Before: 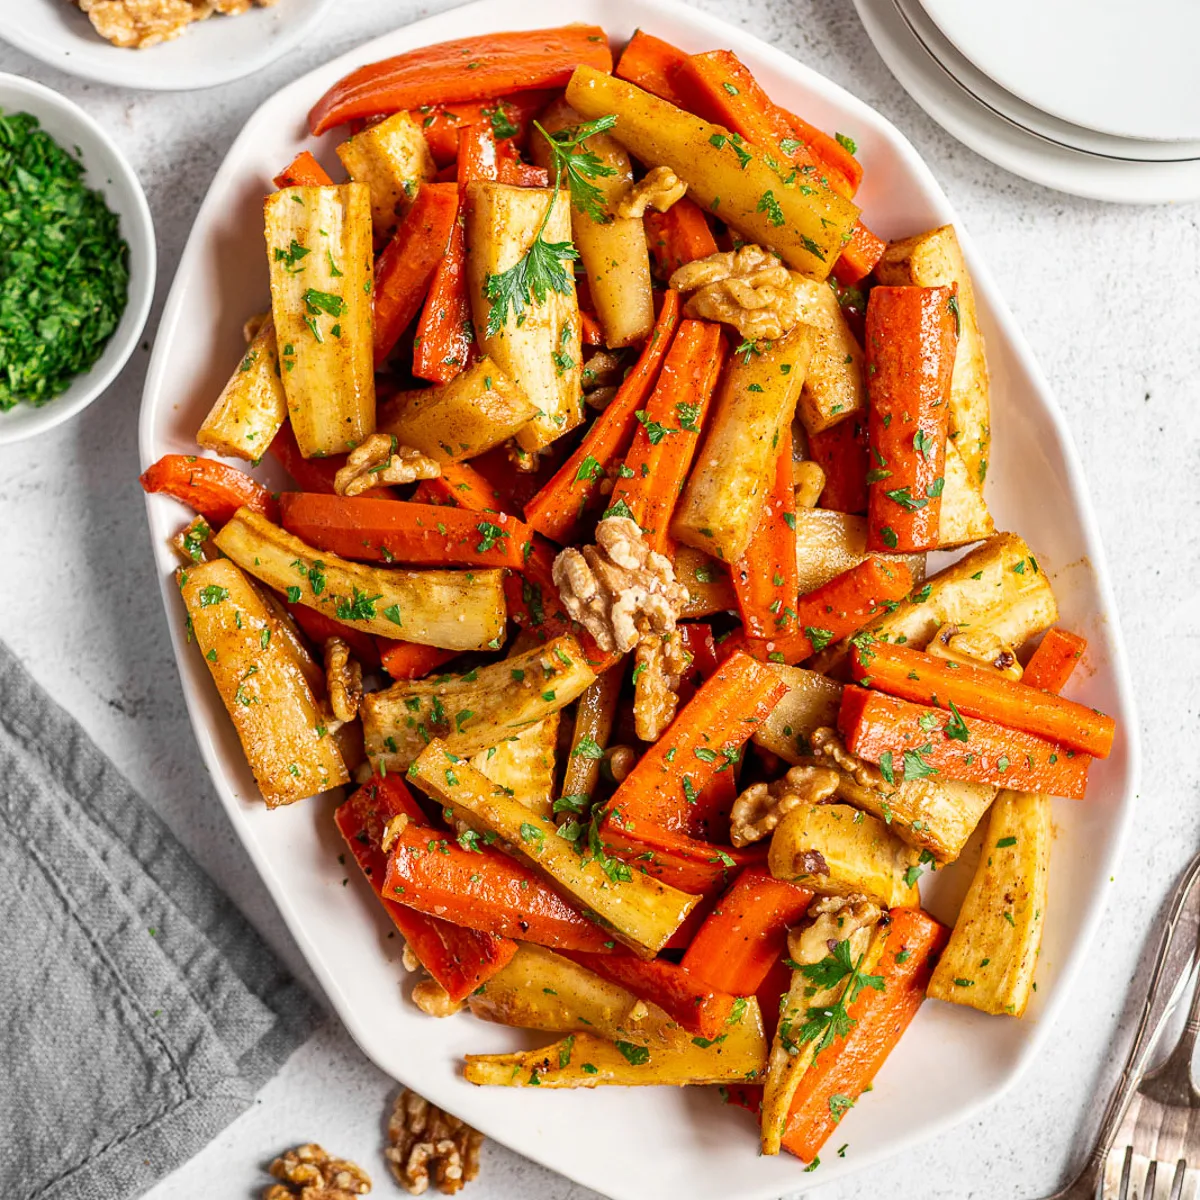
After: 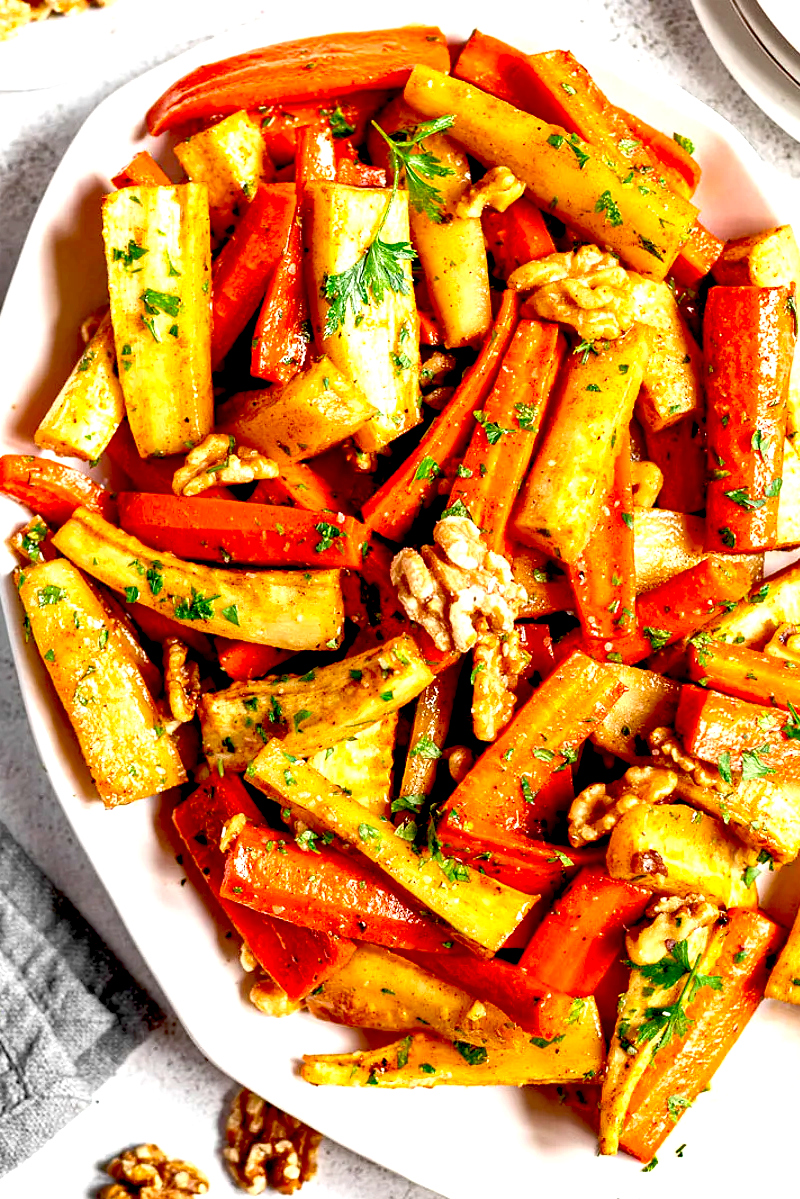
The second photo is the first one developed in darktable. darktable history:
crop and rotate: left 13.537%, right 19.796%
shadows and highlights: shadows 37.27, highlights -28.18, soften with gaussian
exposure: black level correction 0.035, exposure 0.9 EV, compensate highlight preservation false
